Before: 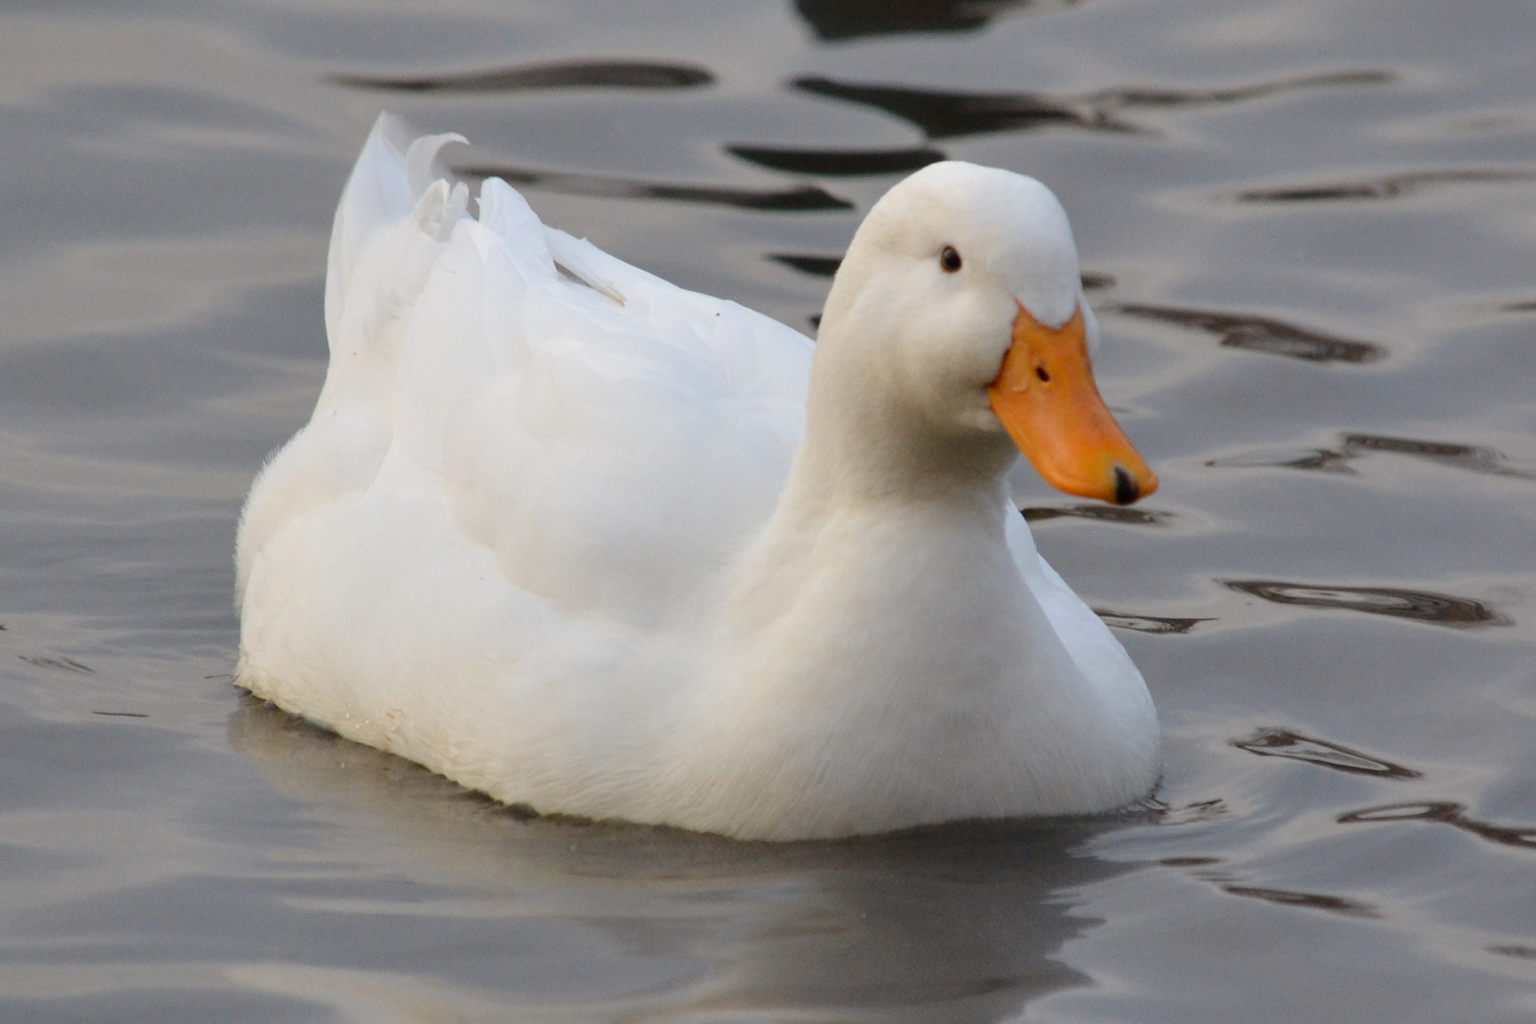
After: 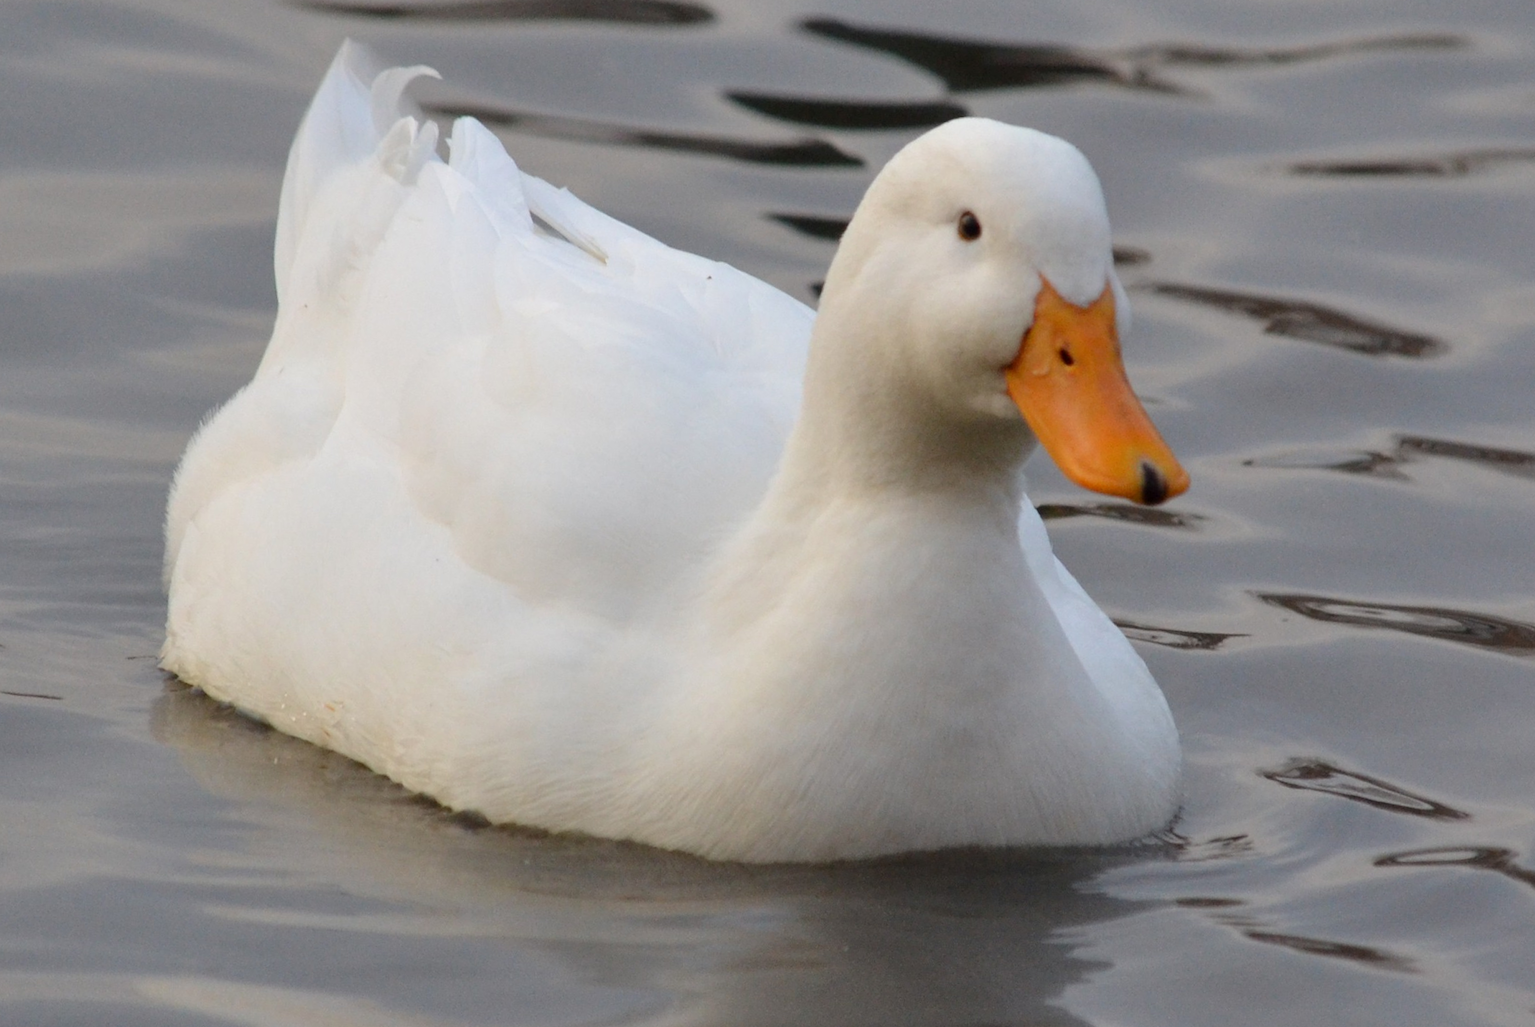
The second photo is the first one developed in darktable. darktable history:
crop and rotate: angle -2.14°, left 3.112%, top 3.651%, right 1.583%, bottom 0.662%
